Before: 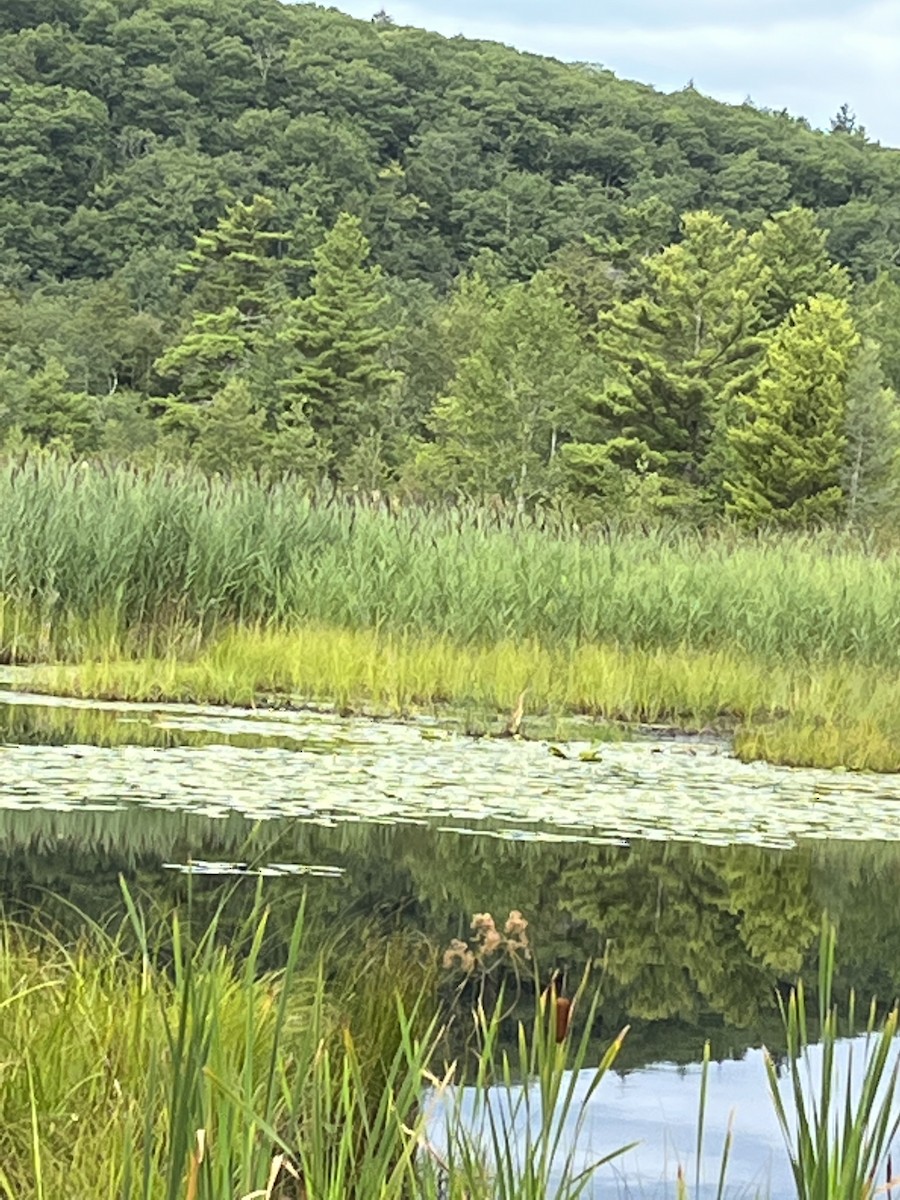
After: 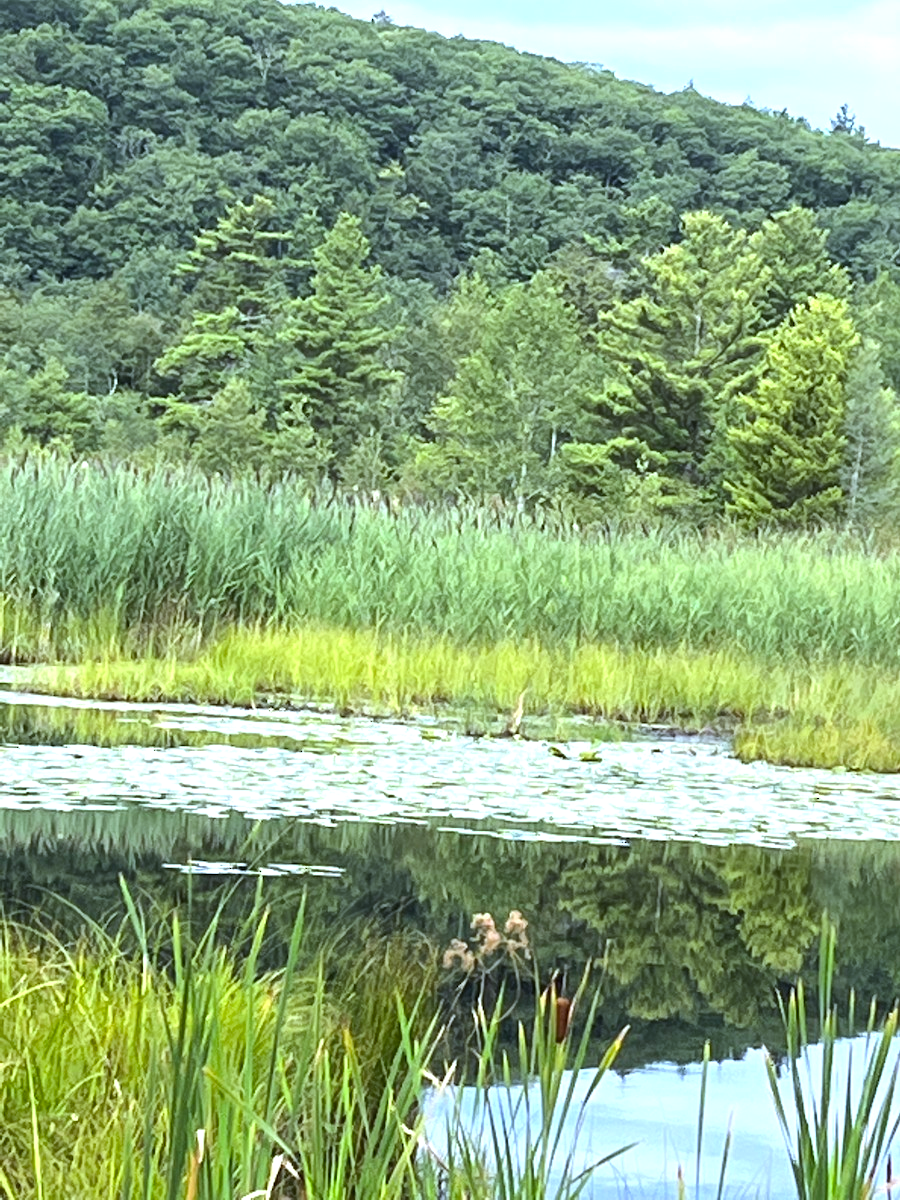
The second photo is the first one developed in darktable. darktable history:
tone equalizer: -8 EV -0.417 EV, -7 EV -0.389 EV, -6 EV -0.333 EV, -5 EV -0.222 EV, -3 EV 0.222 EV, -2 EV 0.333 EV, -1 EV 0.389 EV, +0 EV 0.417 EV, edges refinement/feathering 500, mask exposure compensation -1.25 EV, preserve details no
white balance: red 0.948, green 1.02, blue 1.176
